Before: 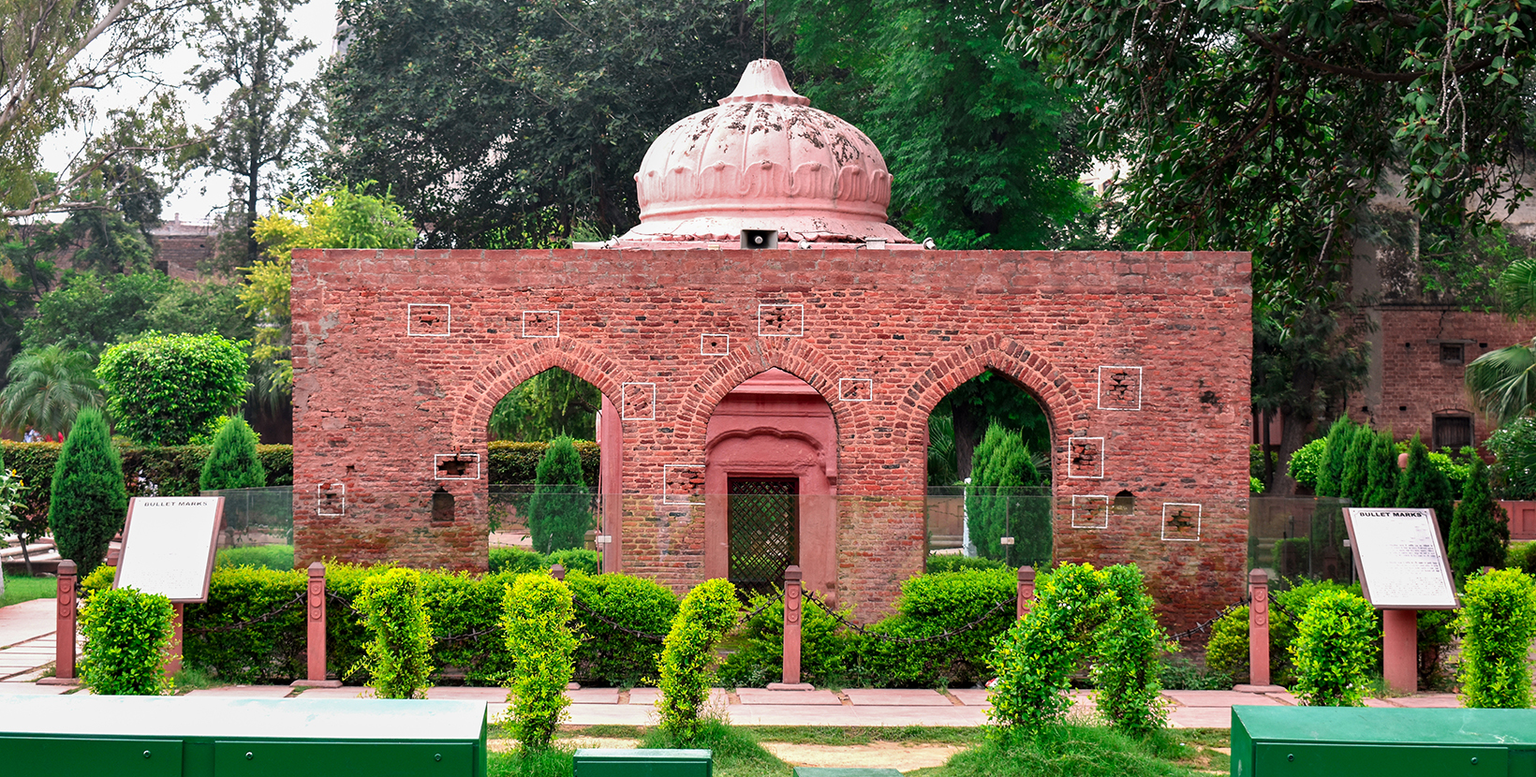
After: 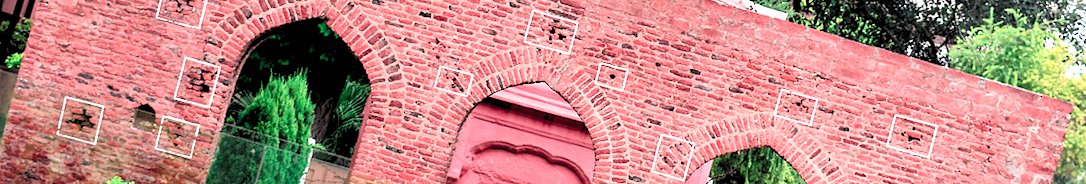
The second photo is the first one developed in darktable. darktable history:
color contrast: blue-yellow contrast 0.7
crop and rotate: angle 16.12°, top 30.835%, bottom 35.653%
tone equalizer: -8 EV -0.75 EV, -7 EV -0.7 EV, -6 EV -0.6 EV, -5 EV -0.4 EV, -3 EV 0.4 EV, -2 EV 0.6 EV, -1 EV 0.7 EV, +0 EV 0.75 EV, edges refinement/feathering 500, mask exposure compensation -1.57 EV, preserve details no
levels: levels [0.093, 0.434, 0.988]
